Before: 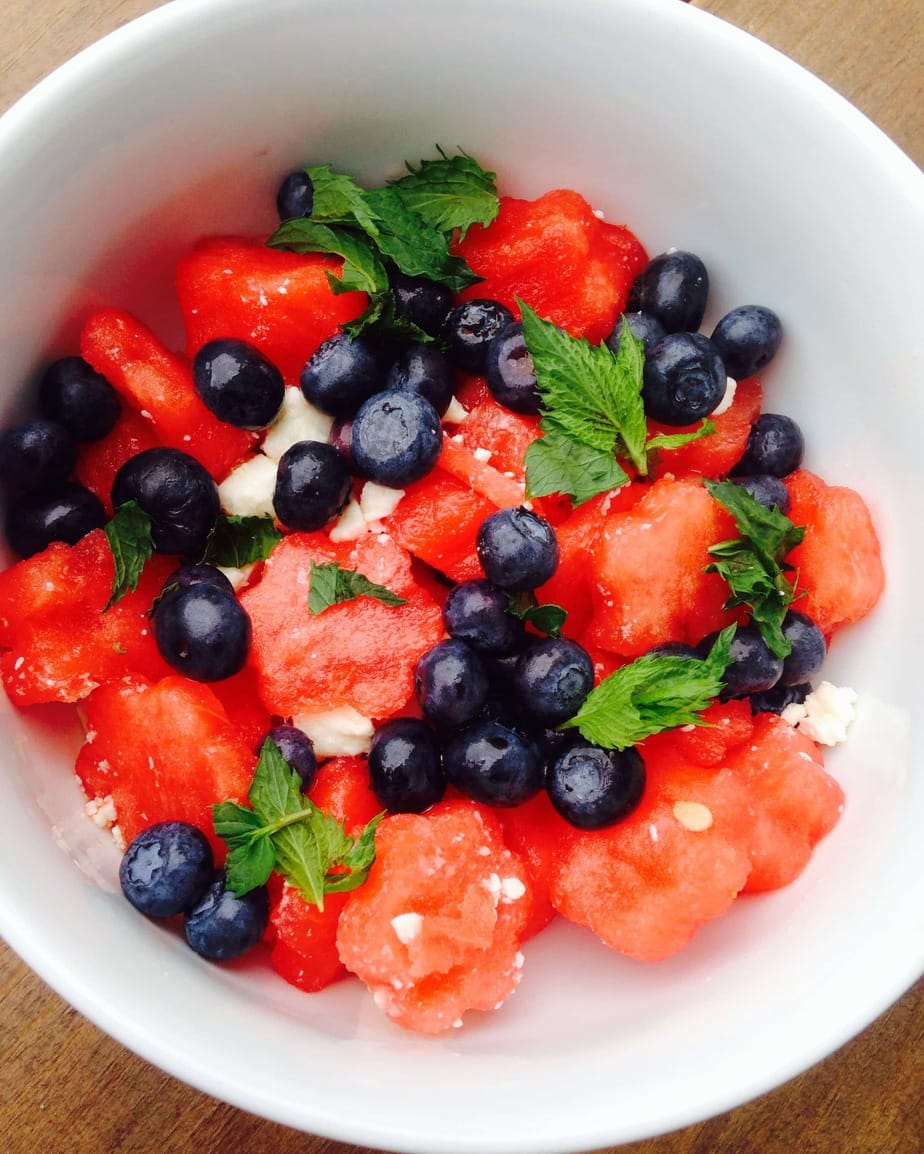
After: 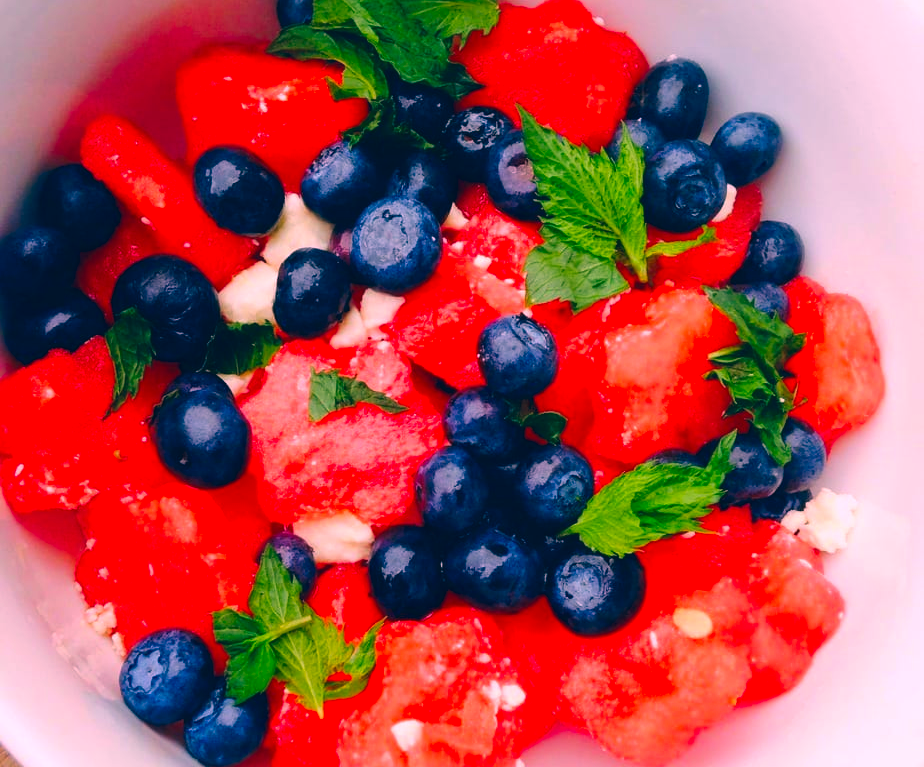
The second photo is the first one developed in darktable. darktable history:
crop: top 16.727%, bottom 16.727%
white balance: emerald 1
shadows and highlights: shadows 4.1, highlights -17.6, soften with gaussian
color correction: highlights a* 17.03, highlights b* 0.205, shadows a* -15.38, shadows b* -14.56, saturation 1.5
